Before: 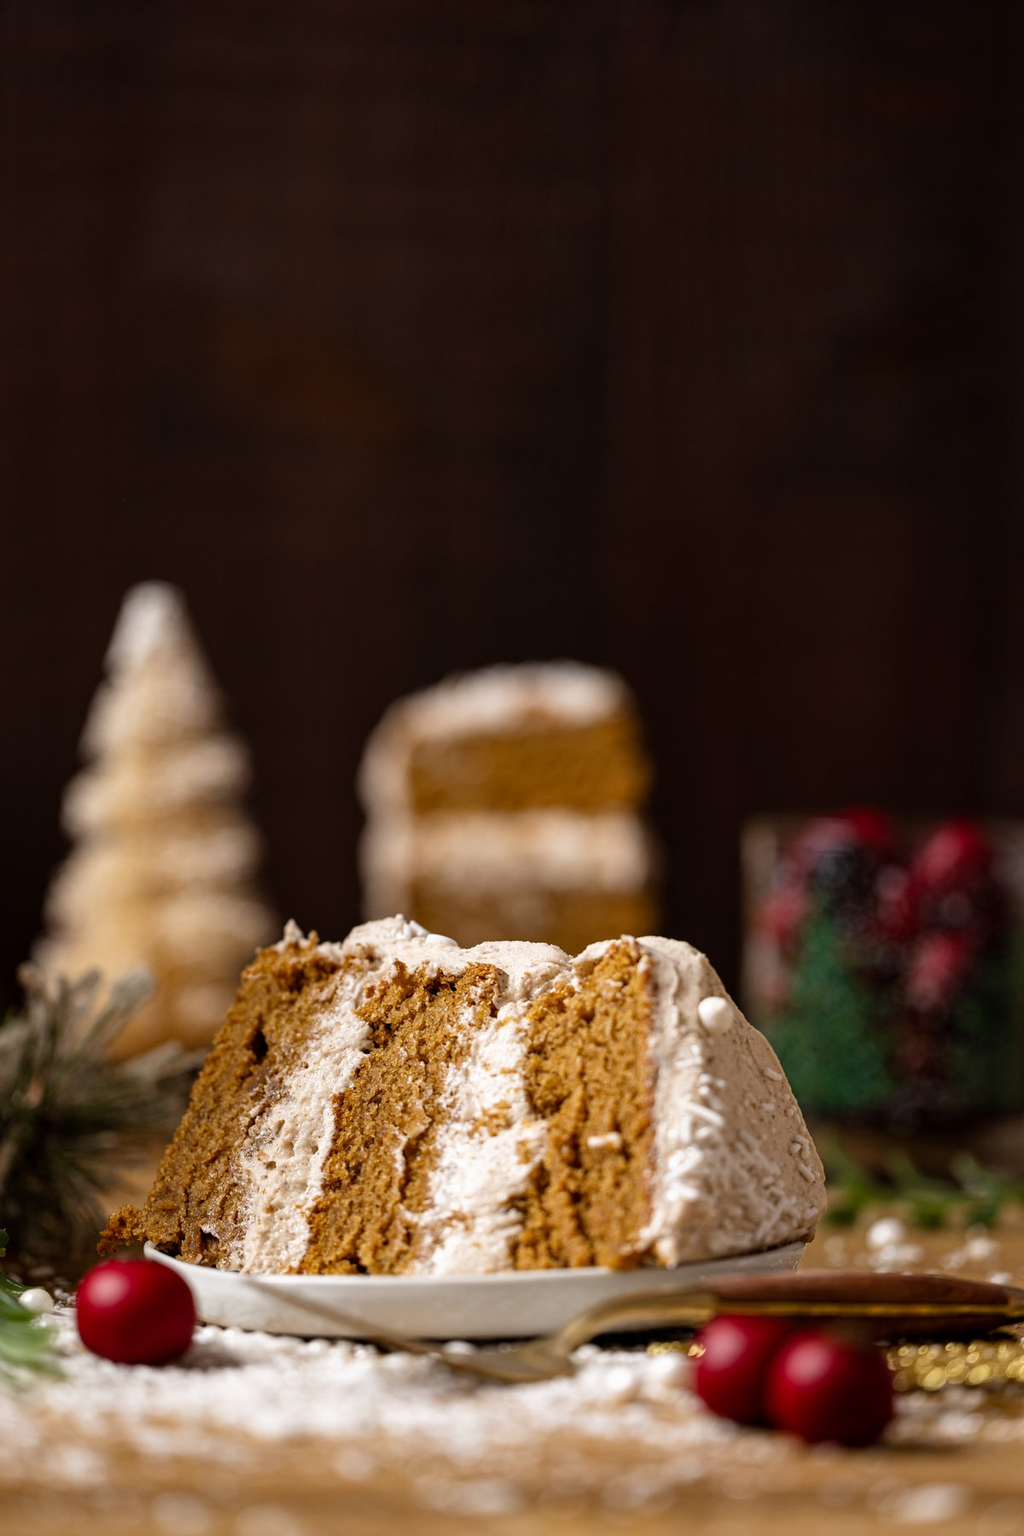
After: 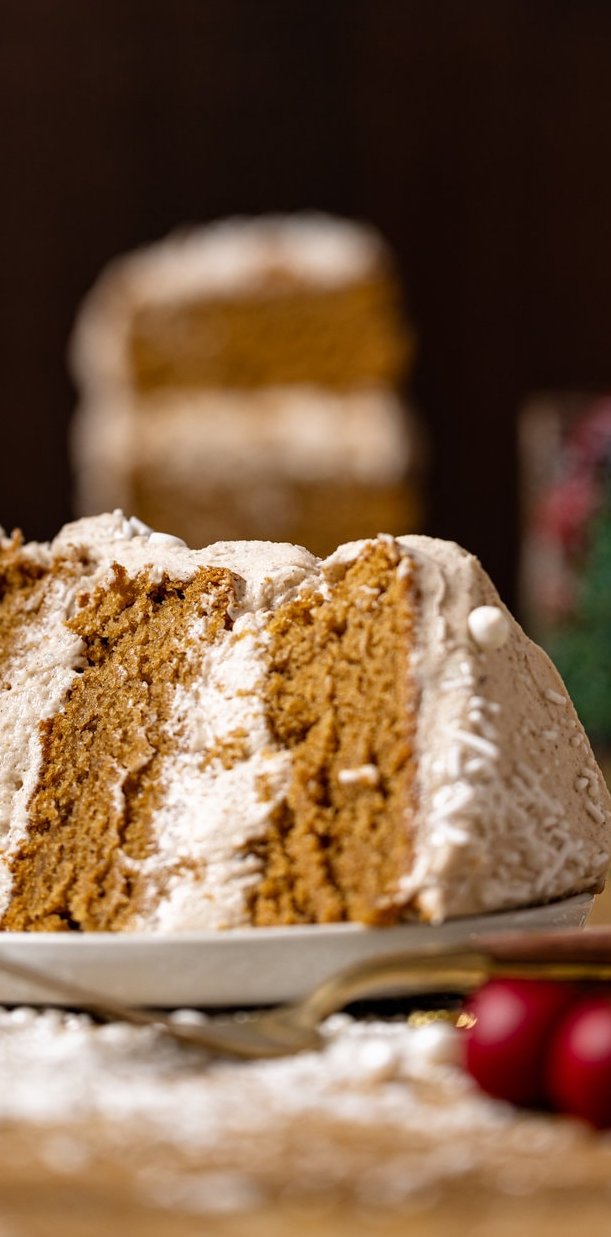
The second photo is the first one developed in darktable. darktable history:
crop and rotate: left 29.203%, top 31.236%, right 19.813%
